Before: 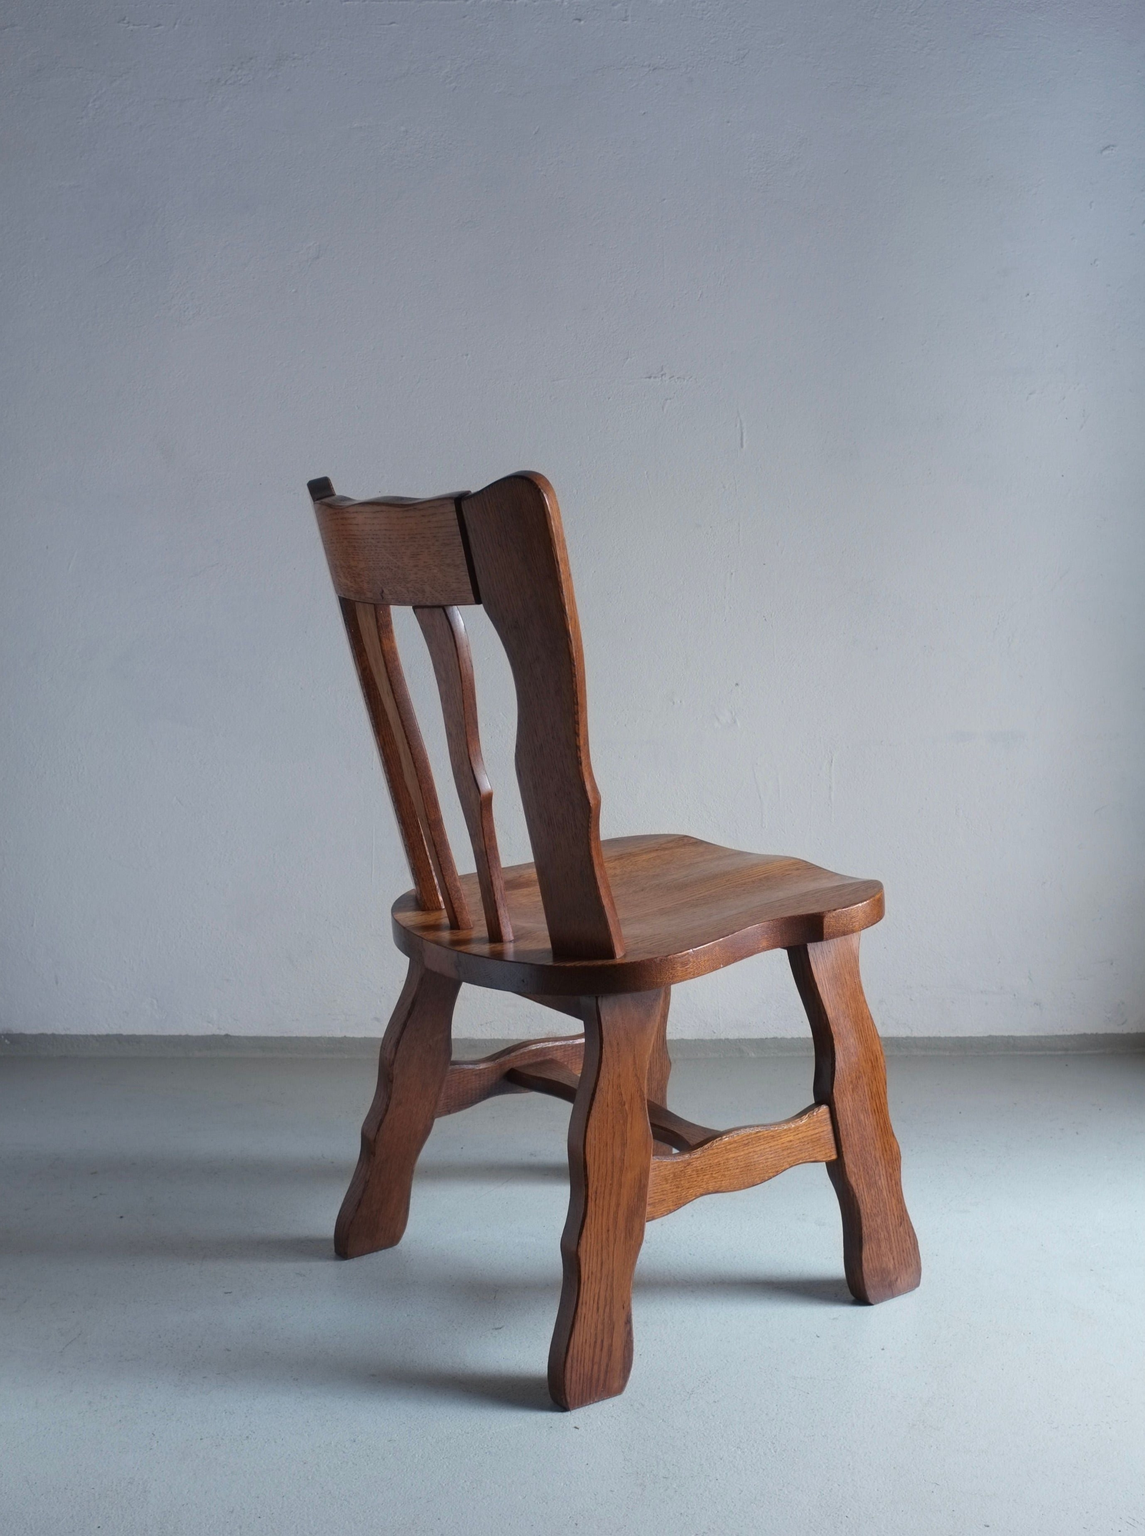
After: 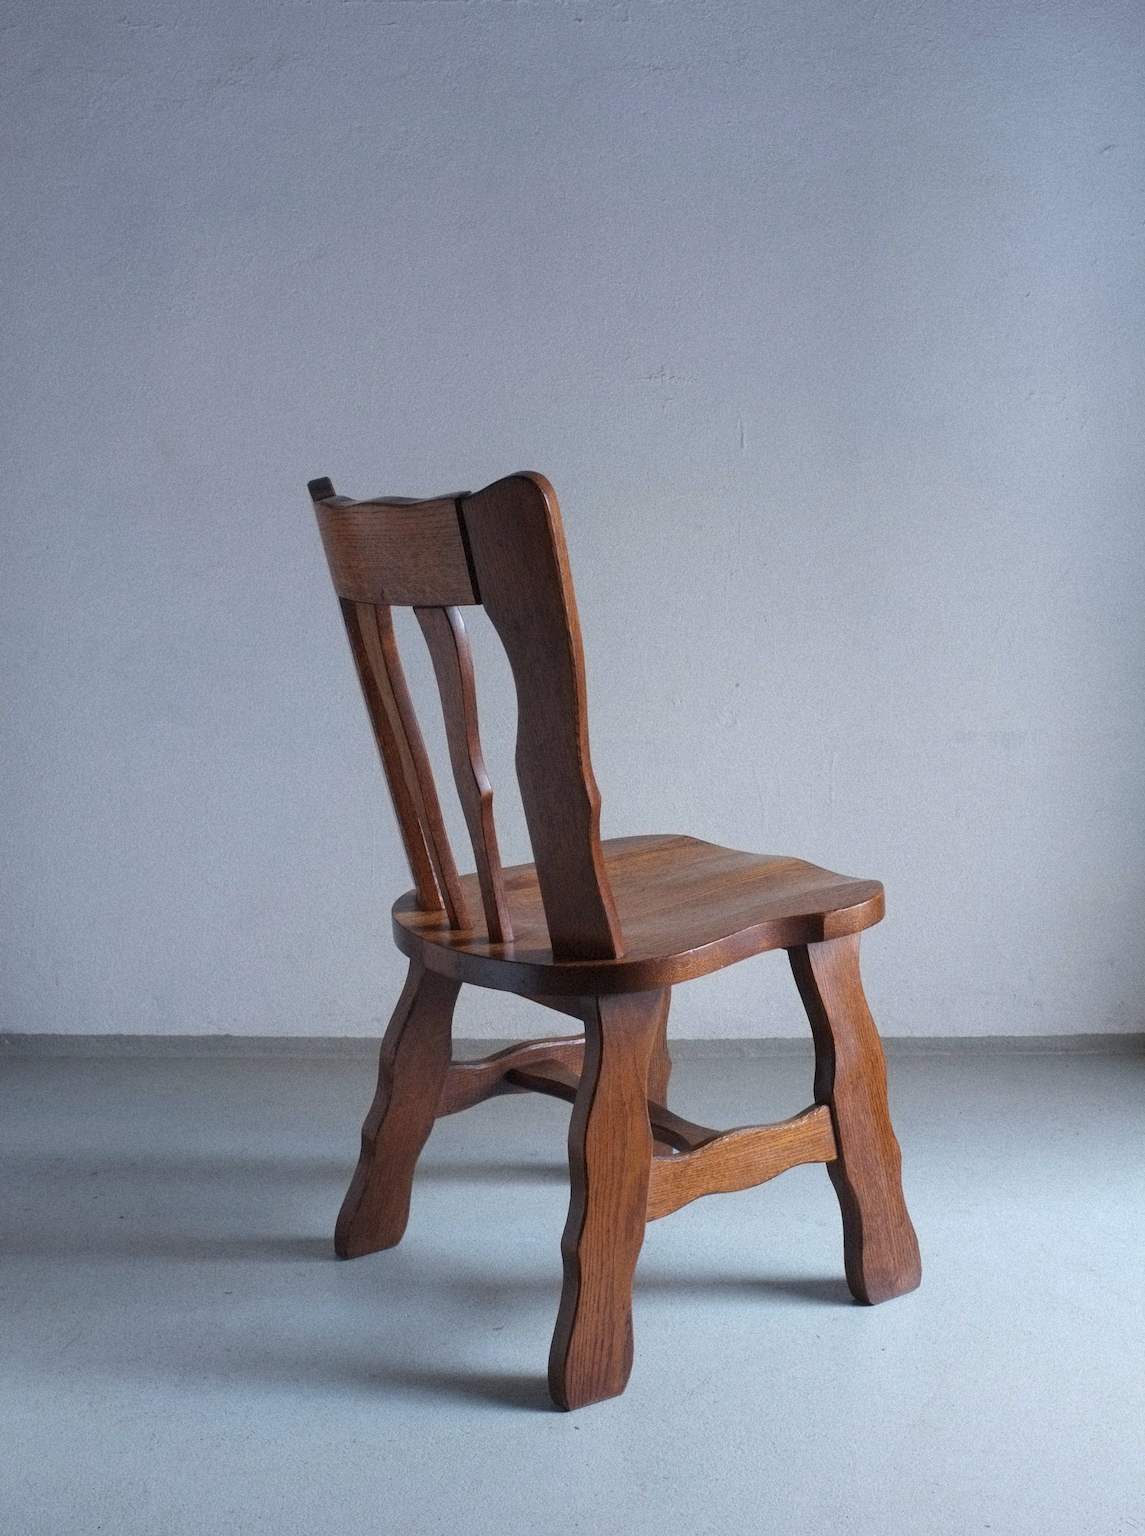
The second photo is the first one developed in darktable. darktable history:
white balance: red 0.983, blue 1.036
grain: mid-tones bias 0%
